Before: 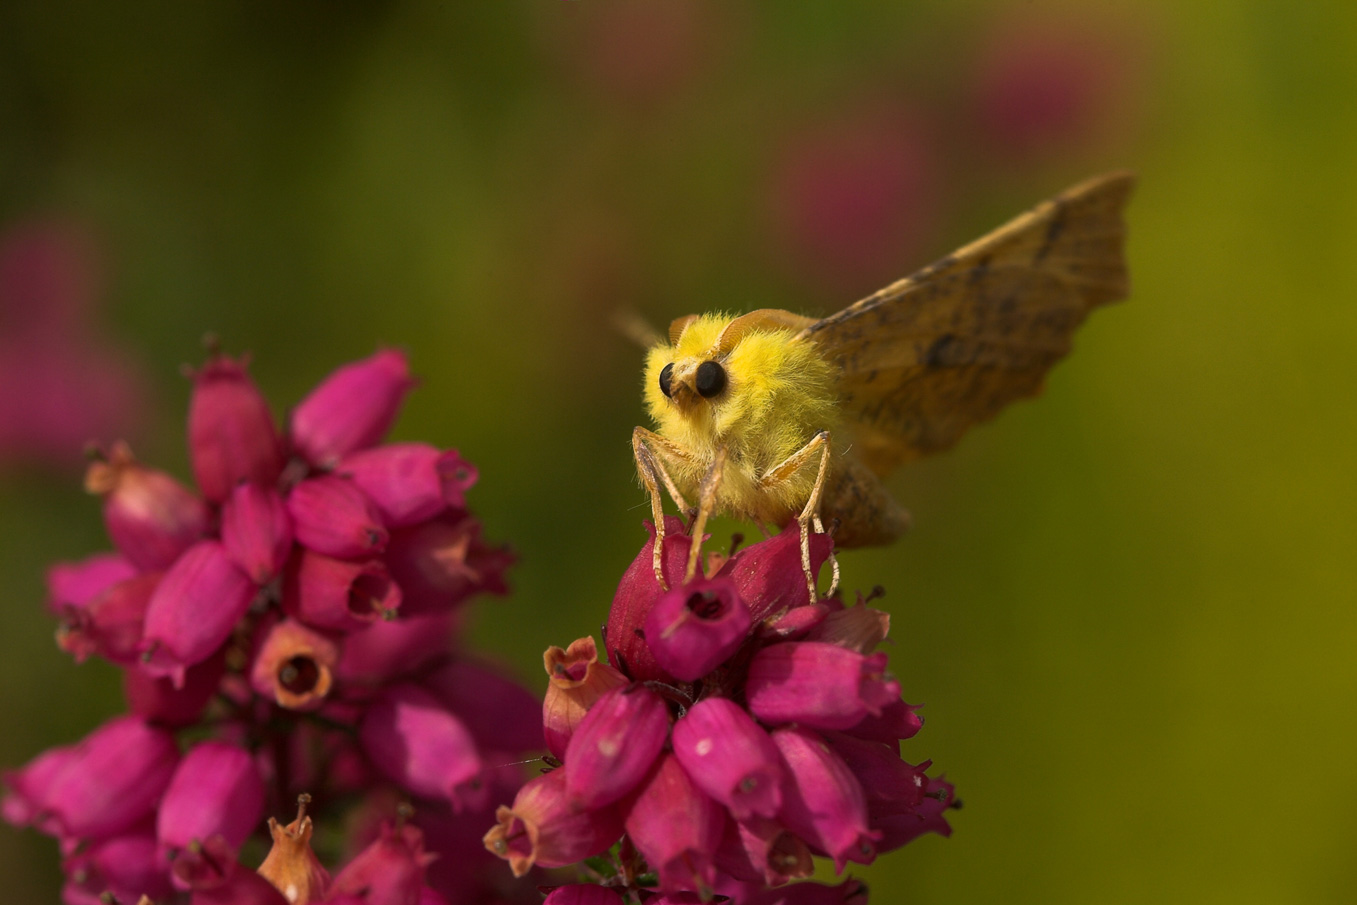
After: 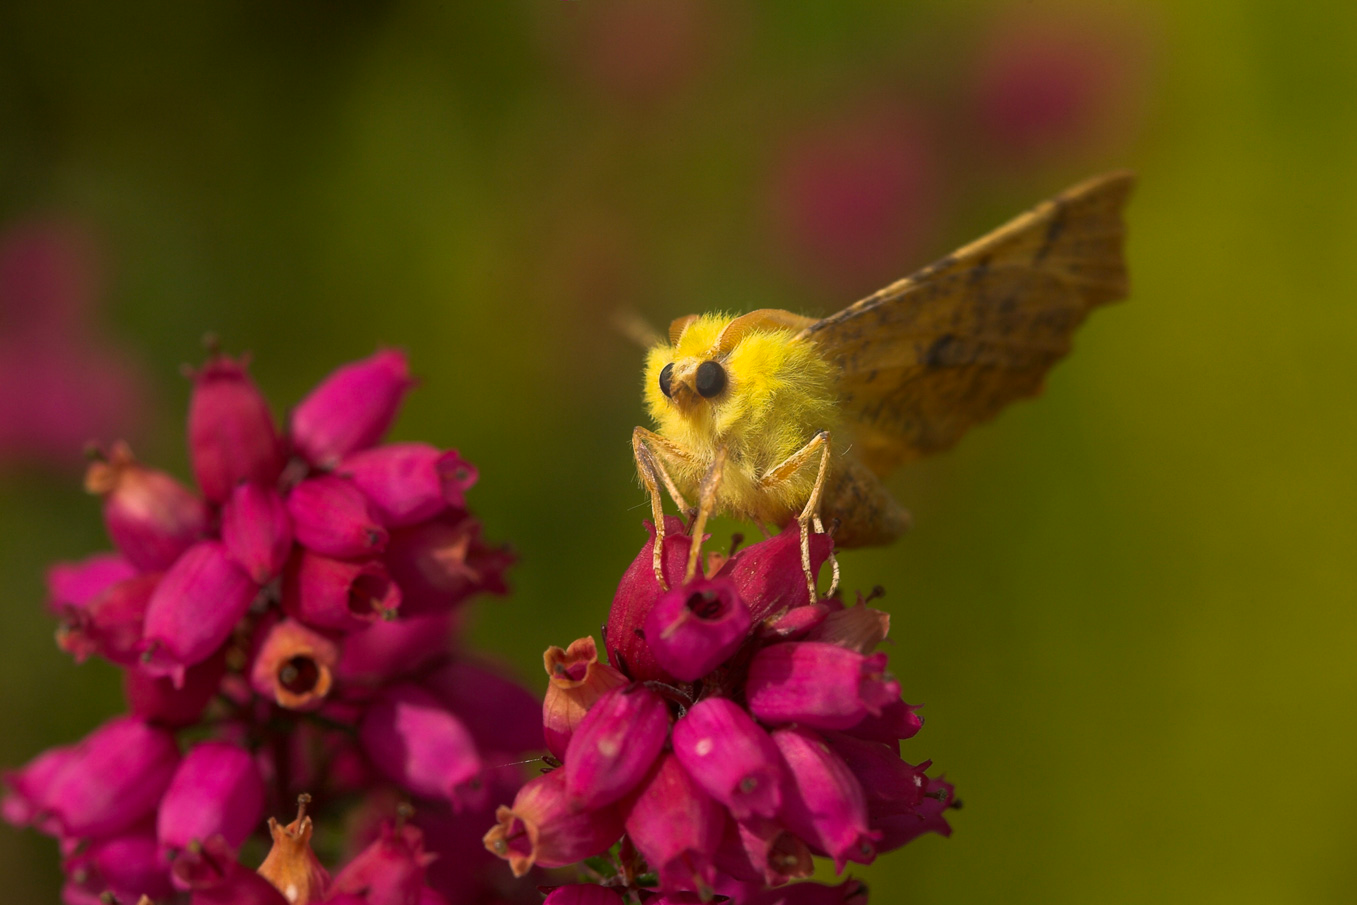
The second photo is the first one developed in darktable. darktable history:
color correction: saturation 1.11
bloom: on, module defaults
